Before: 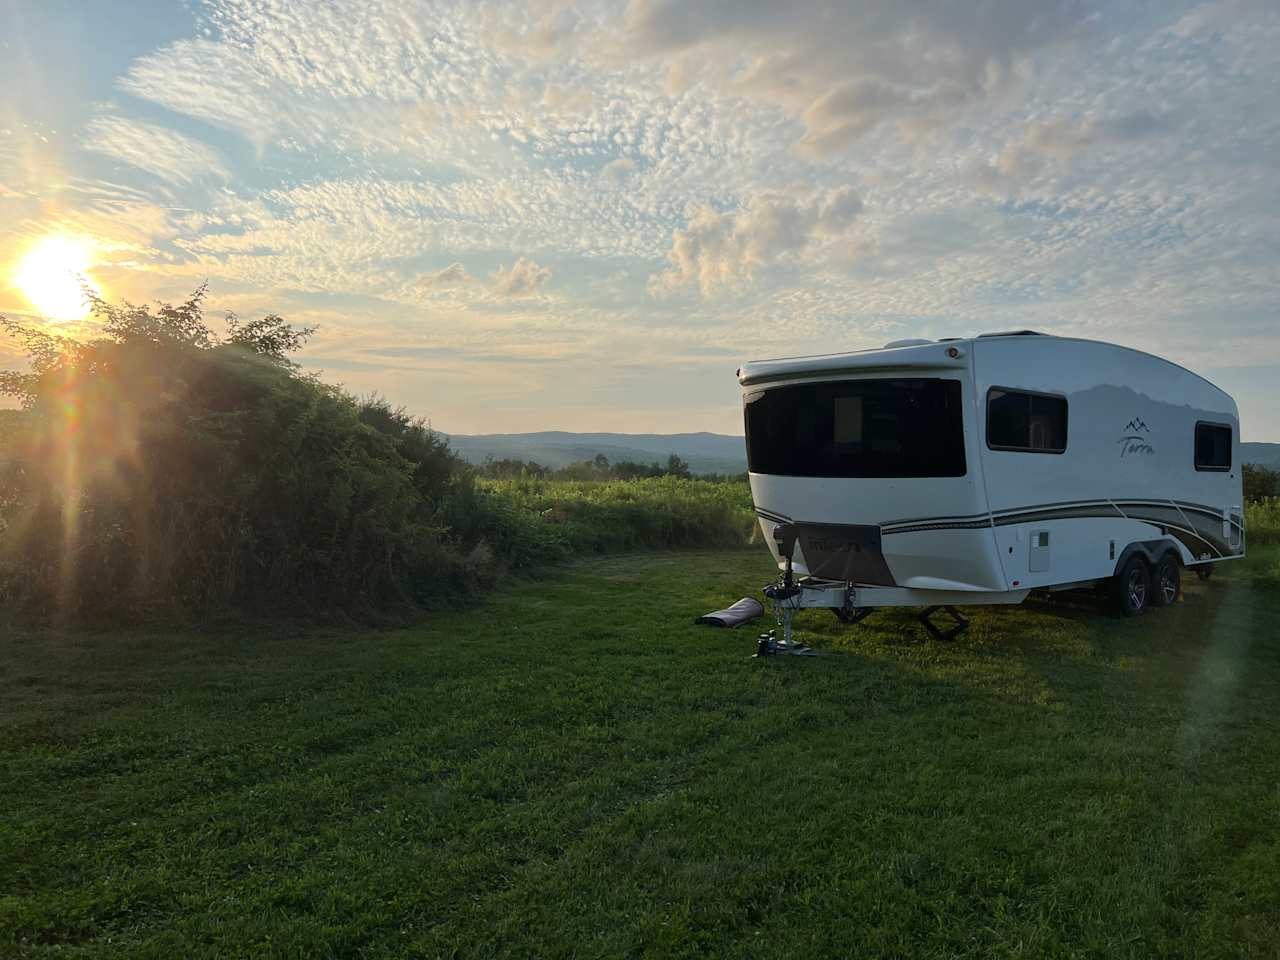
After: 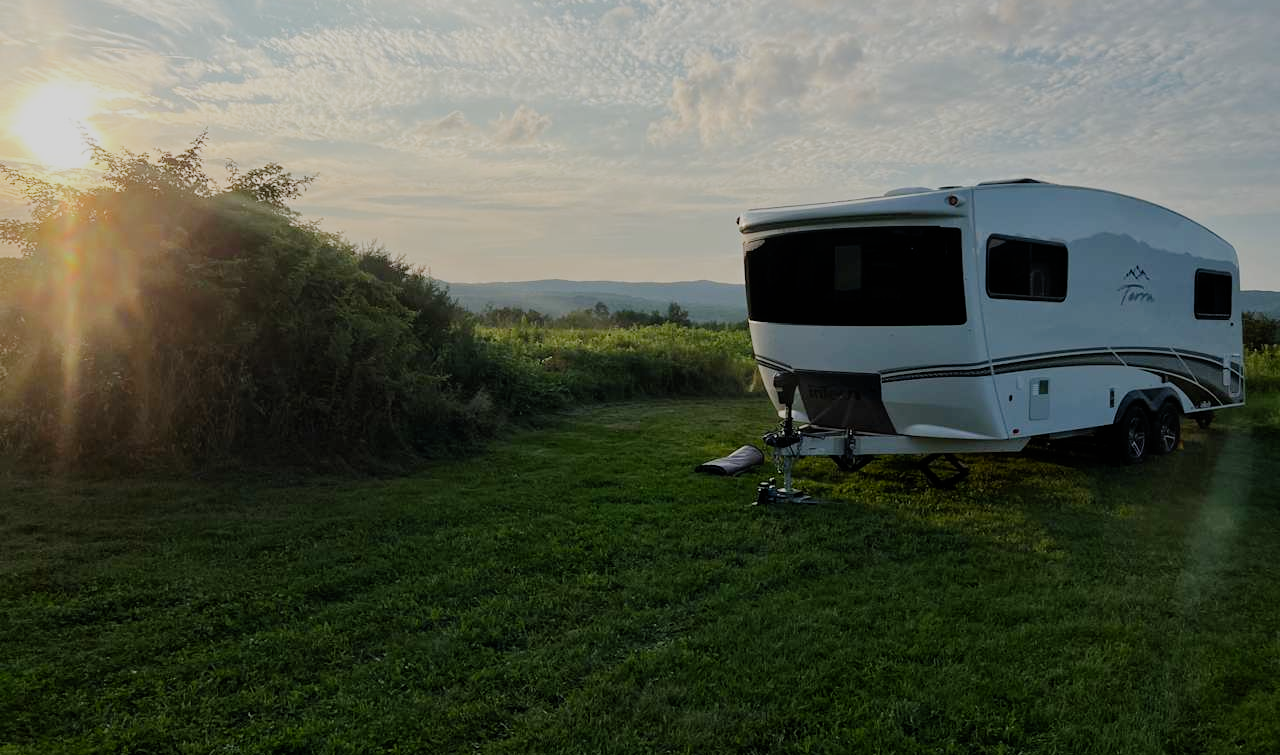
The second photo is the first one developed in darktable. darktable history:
filmic rgb: black relative exposure -7.65 EV, white relative exposure 4.56 EV, hardness 3.61, add noise in highlights 0.002, preserve chrominance no, color science v3 (2019), use custom middle-gray values true, contrast in highlights soft
crop and rotate: top 15.89%, bottom 5.413%
